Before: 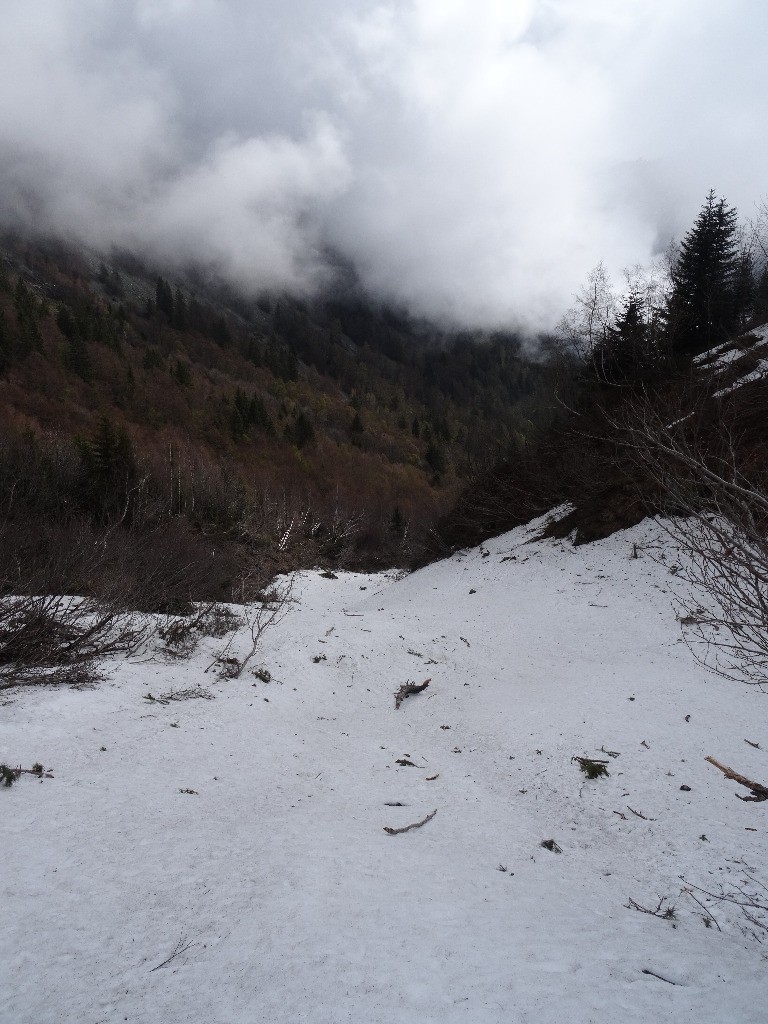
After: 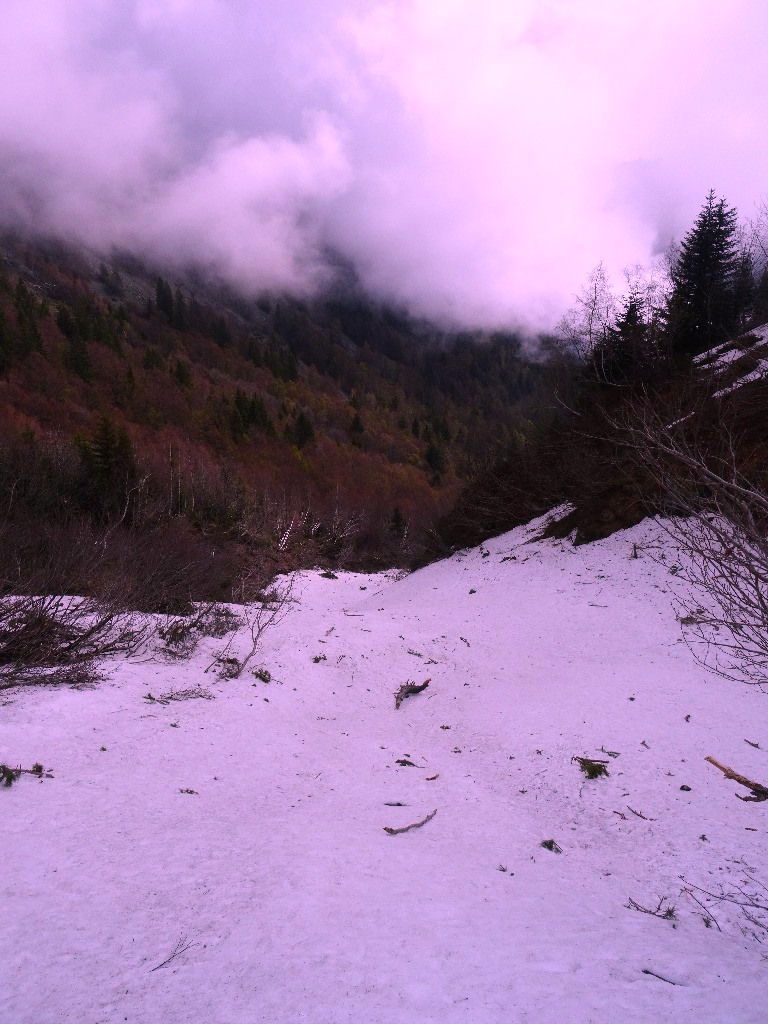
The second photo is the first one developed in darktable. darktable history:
color correction: highlights a* 18.86, highlights b* -12.09, saturation 1.66
